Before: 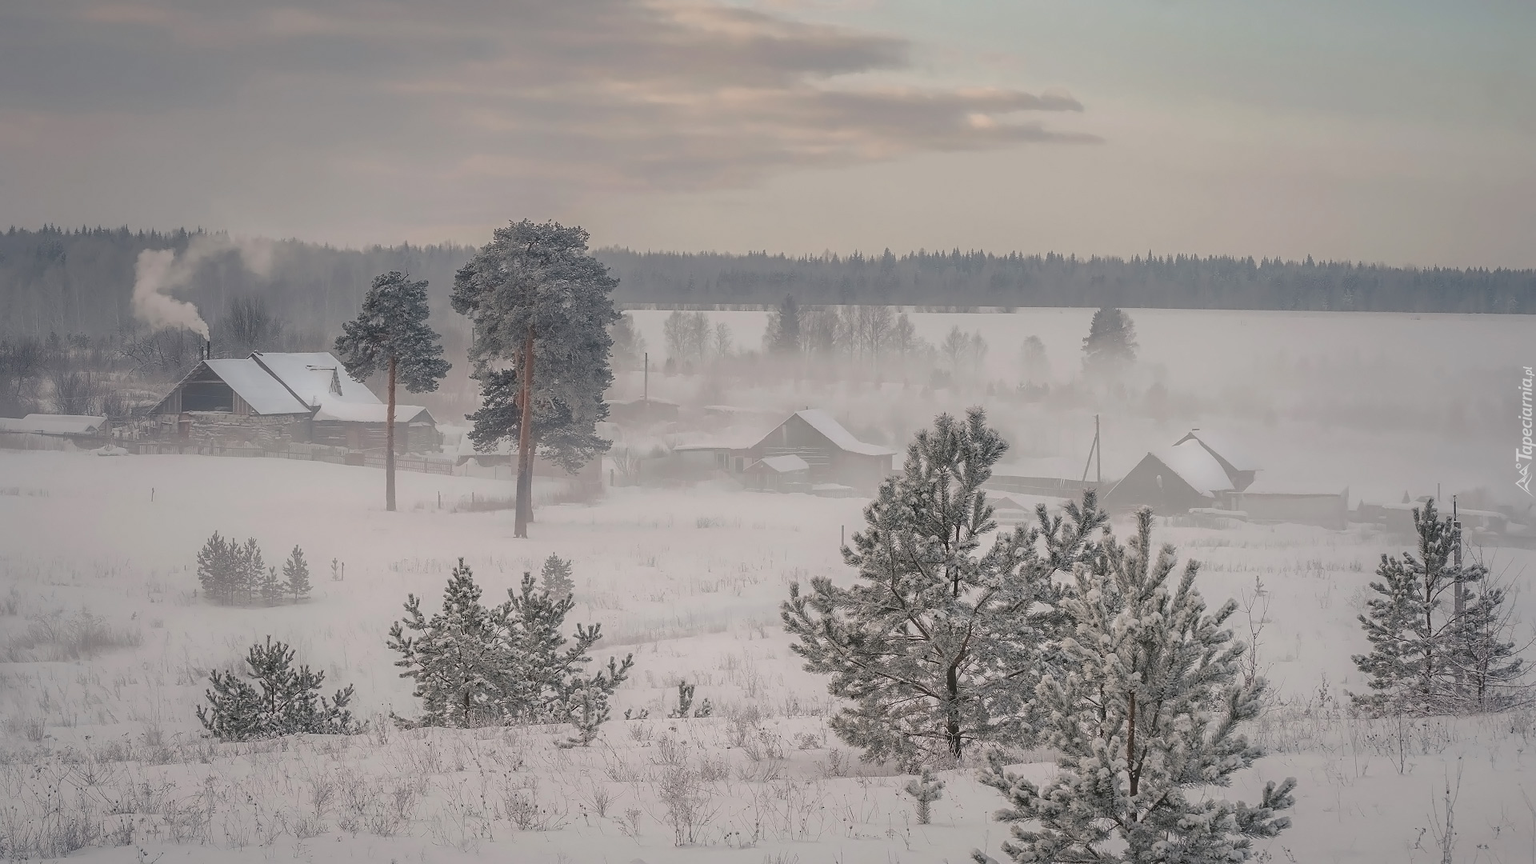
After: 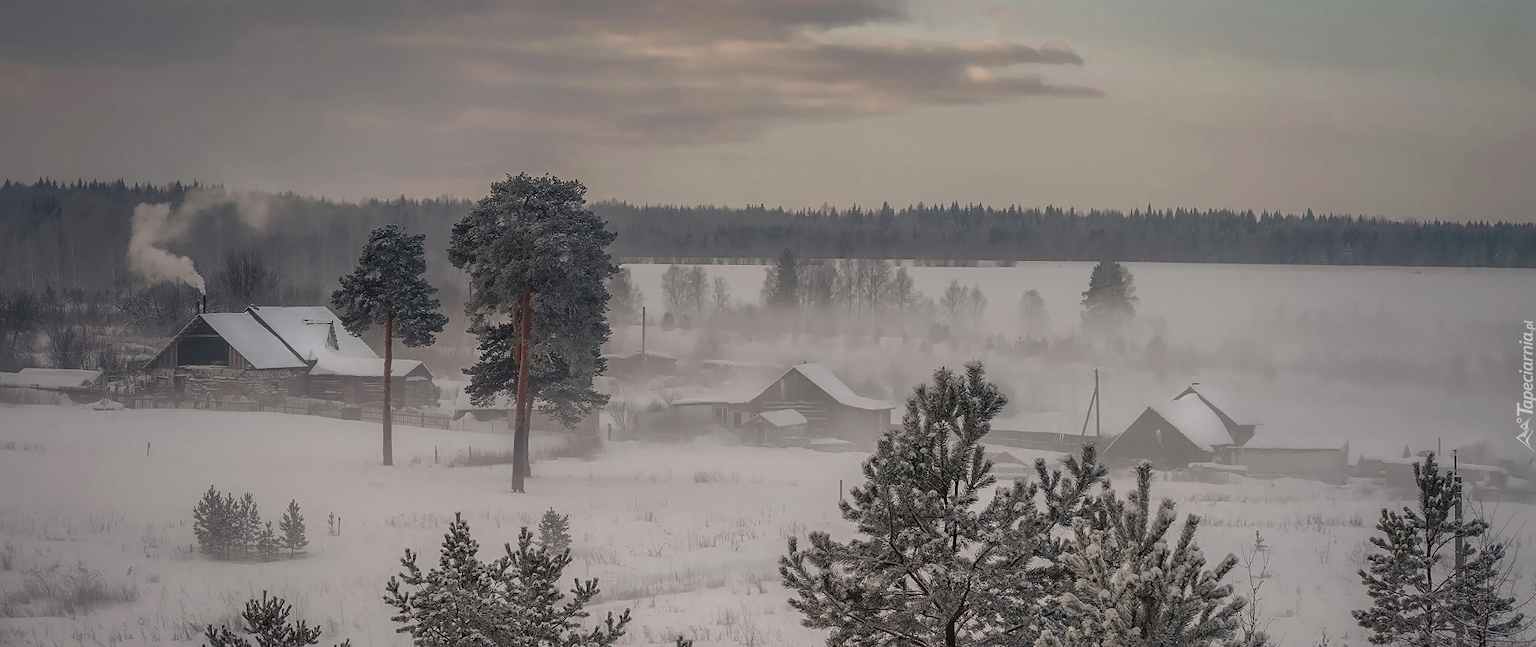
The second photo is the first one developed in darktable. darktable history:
crop: left 0.339%, top 5.514%, bottom 19.74%
contrast brightness saturation: contrast 0.13, brightness -0.237, saturation 0.142
